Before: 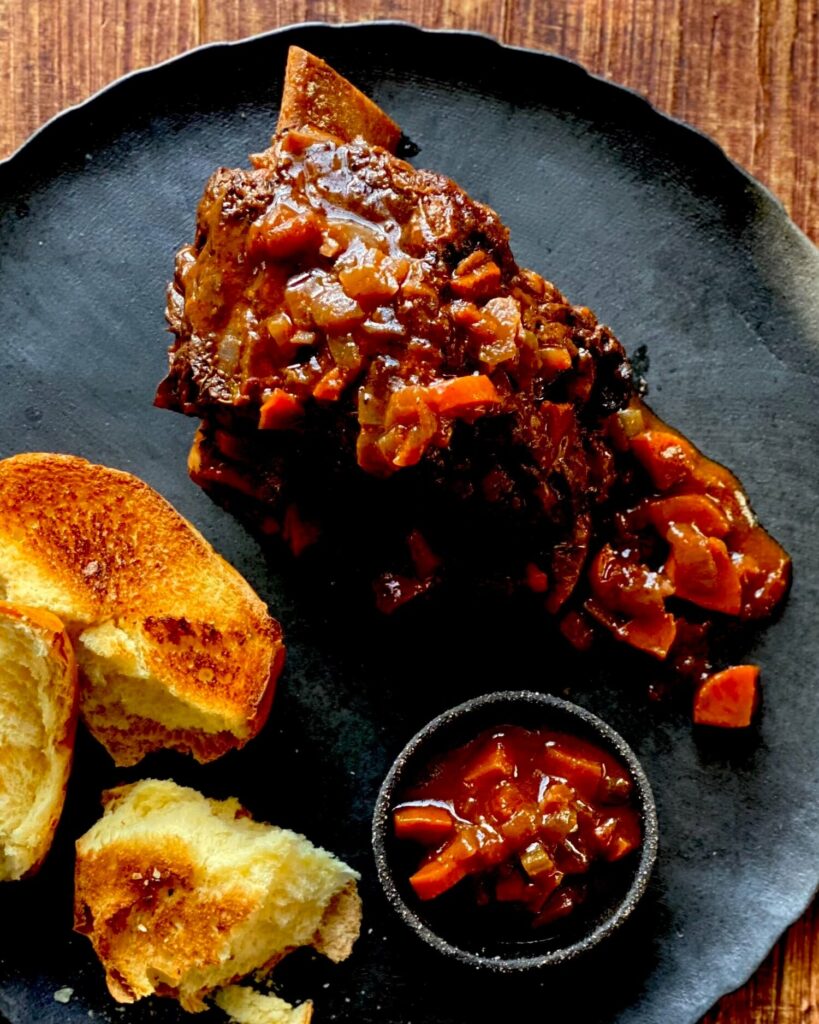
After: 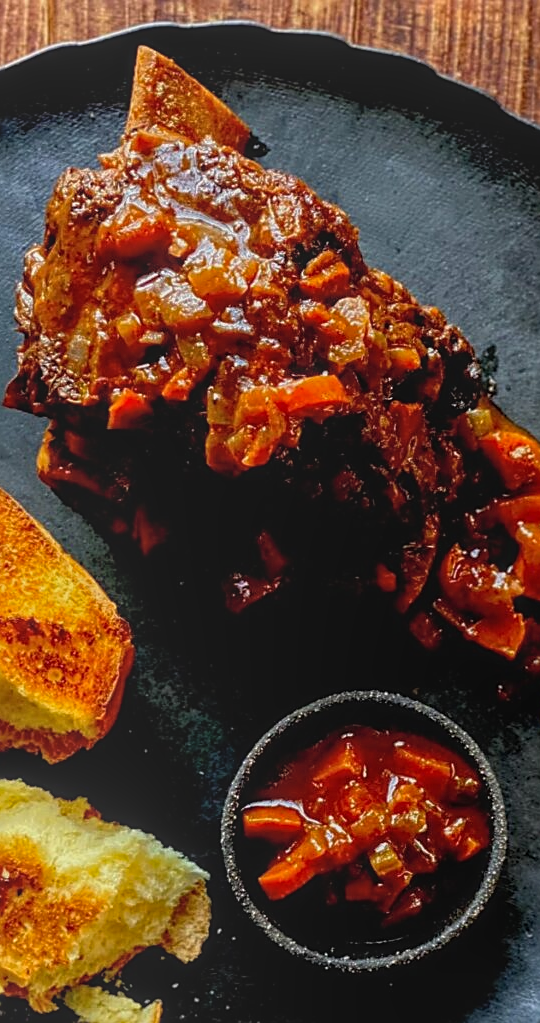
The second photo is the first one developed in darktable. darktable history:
sharpen: on, module defaults
local contrast: highlights 73%, shadows 15%, midtone range 0.197
white balance: emerald 1
crop and rotate: left 18.442%, right 15.508%
